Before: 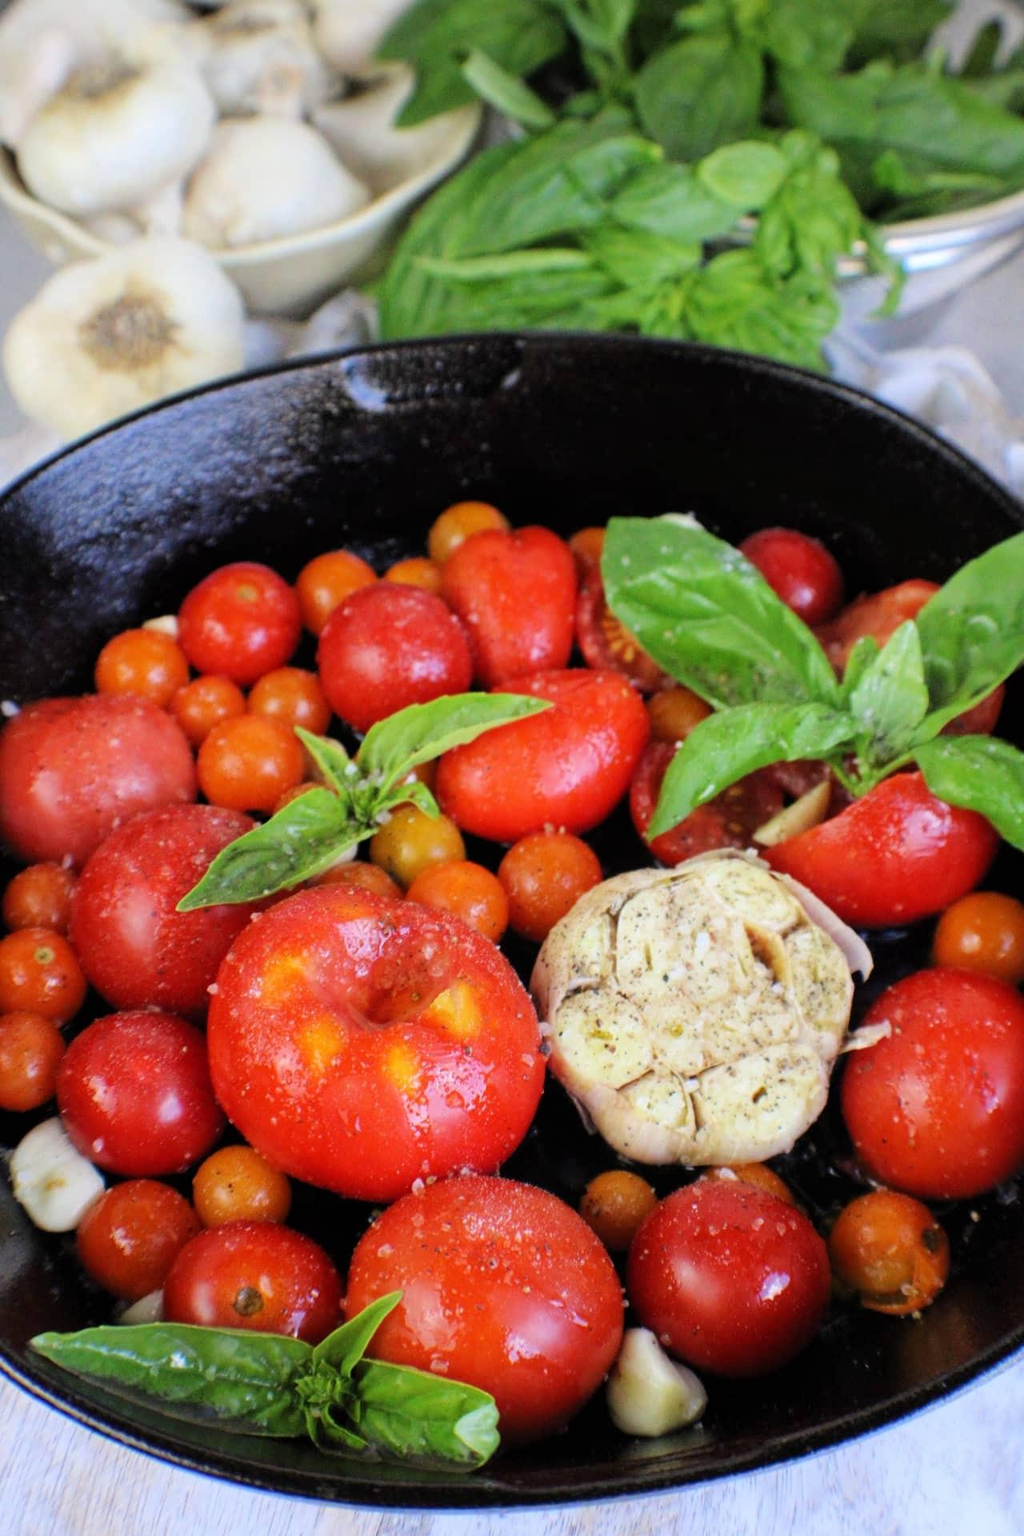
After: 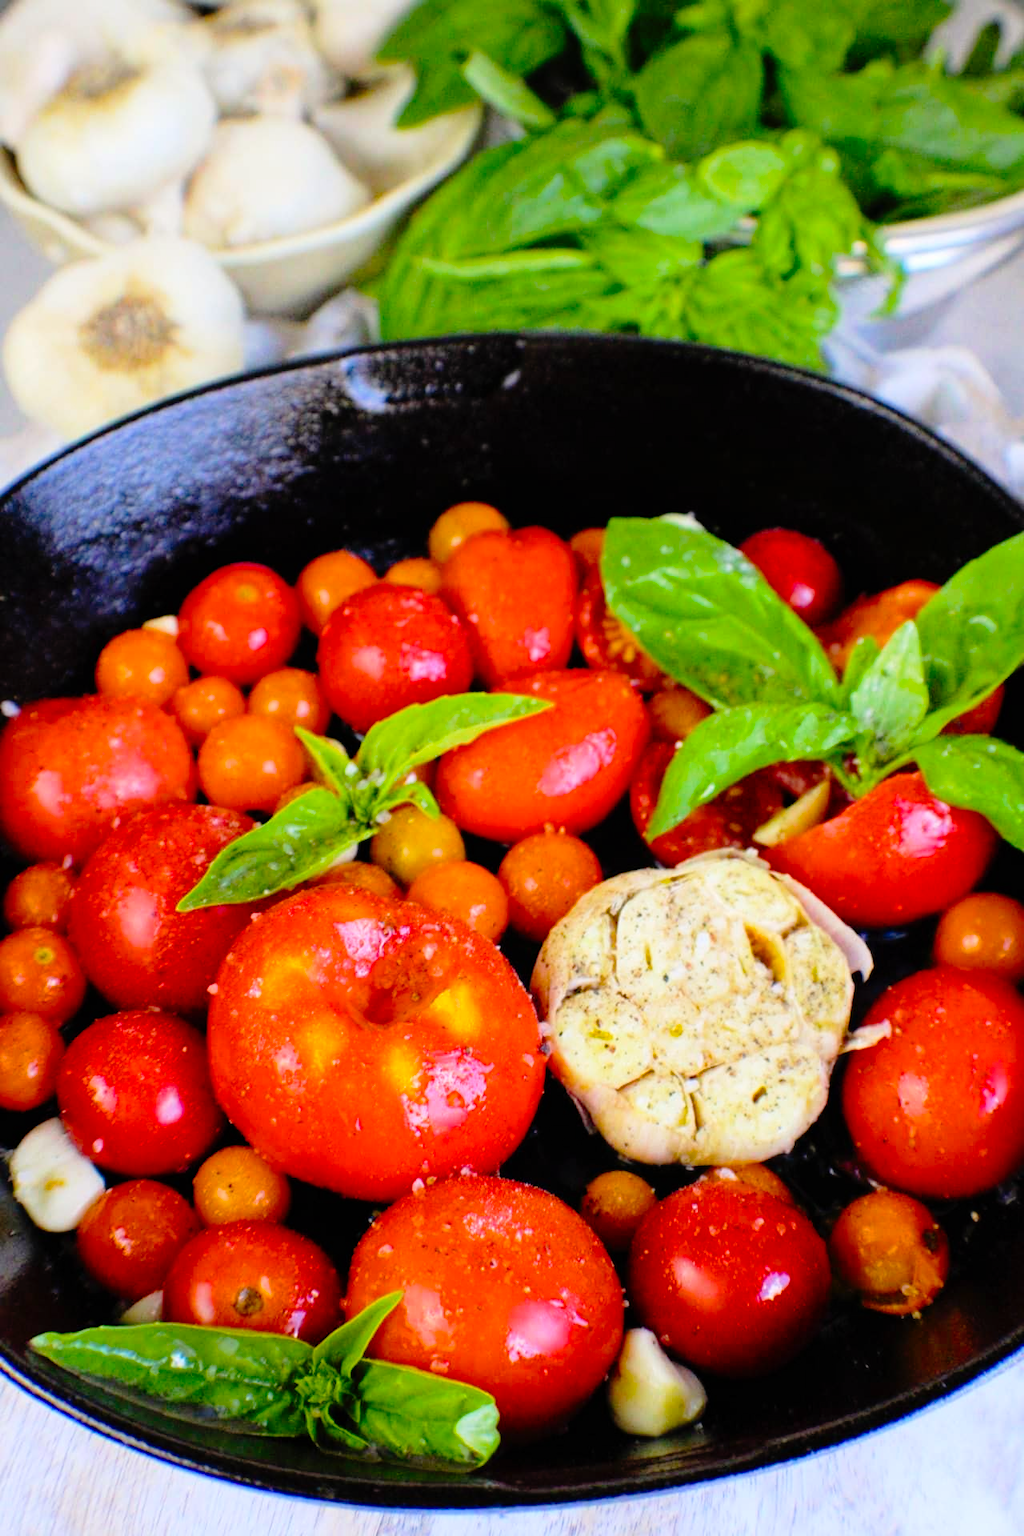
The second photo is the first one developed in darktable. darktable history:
color balance rgb: linear chroma grading › global chroma 15%, perceptual saturation grading › global saturation 30%
white balance: red 1.009, blue 0.985
tone curve: curves: ch0 [(0, 0) (0.003, 0.003) (0.011, 0.006) (0.025, 0.015) (0.044, 0.025) (0.069, 0.034) (0.1, 0.052) (0.136, 0.092) (0.177, 0.157) (0.224, 0.228) (0.277, 0.305) (0.335, 0.392) (0.399, 0.466) (0.468, 0.543) (0.543, 0.612) (0.623, 0.692) (0.709, 0.78) (0.801, 0.865) (0.898, 0.935) (1, 1)], preserve colors none
